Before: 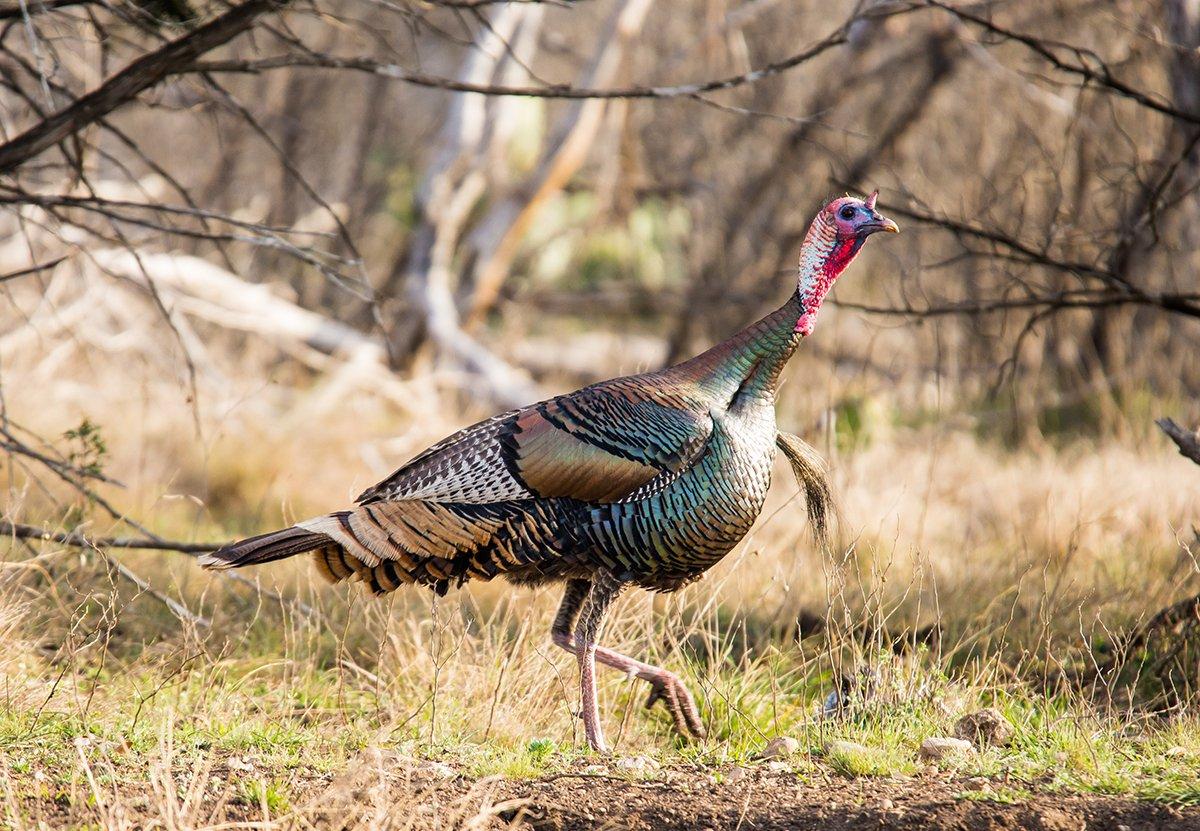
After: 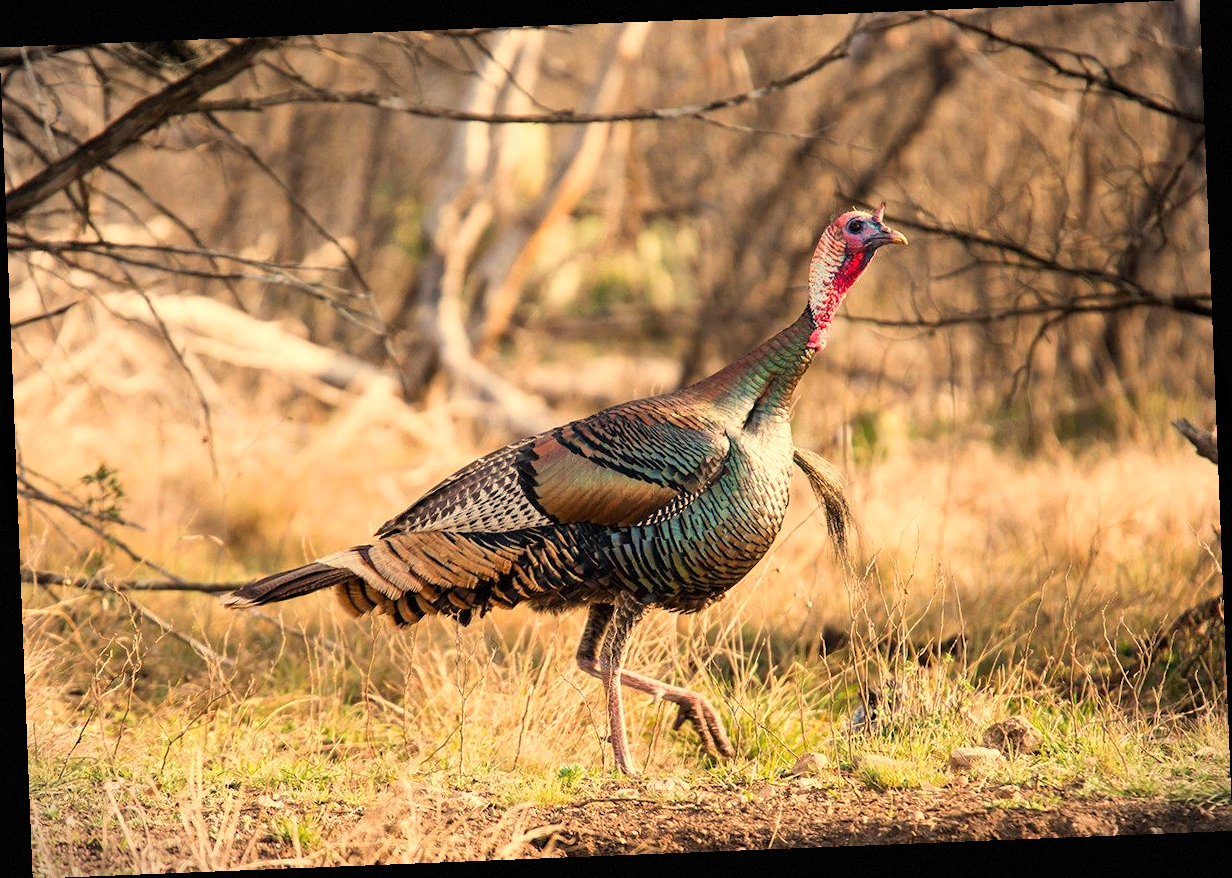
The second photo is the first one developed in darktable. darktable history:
white balance: red 1.138, green 0.996, blue 0.812
vignetting: fall-off start 100%, brightness -0.406, saturation -0.3, width/height ratio 1.324, dithering 8-bit output, unbound false
rotate and perspective: rotation -2.29°, automatic cropping off
